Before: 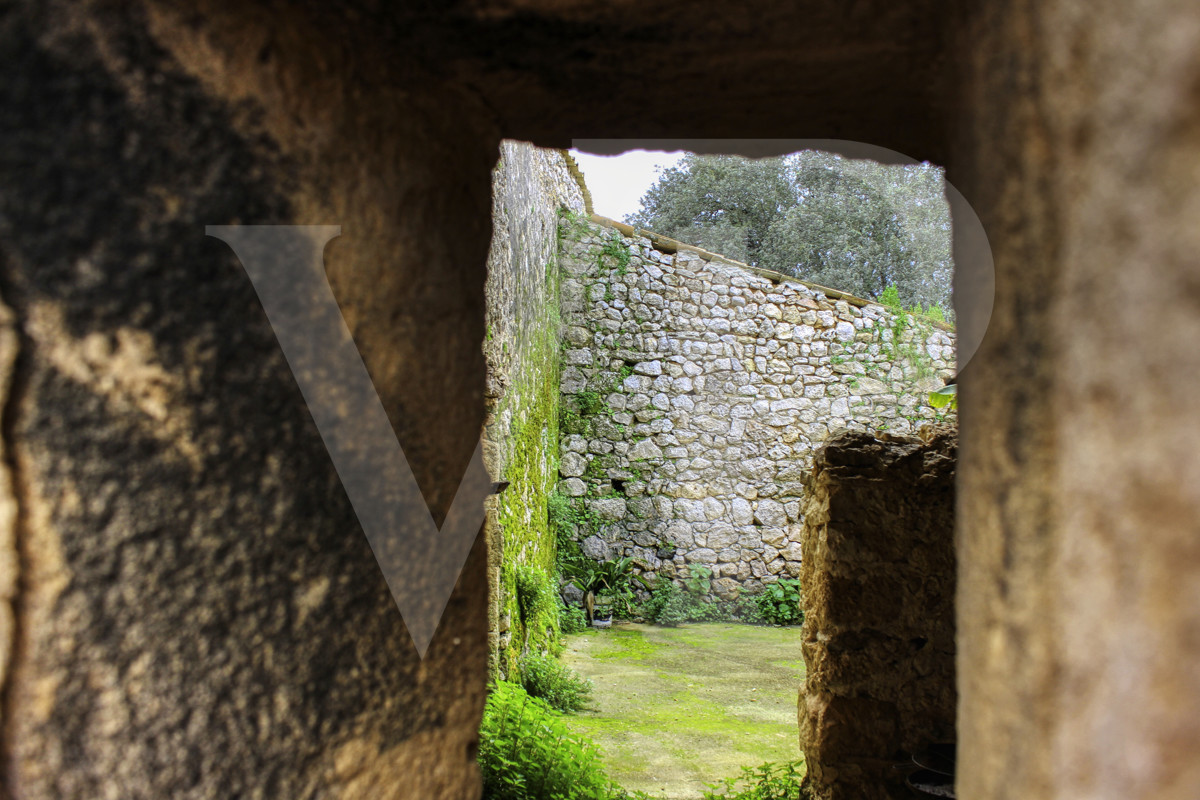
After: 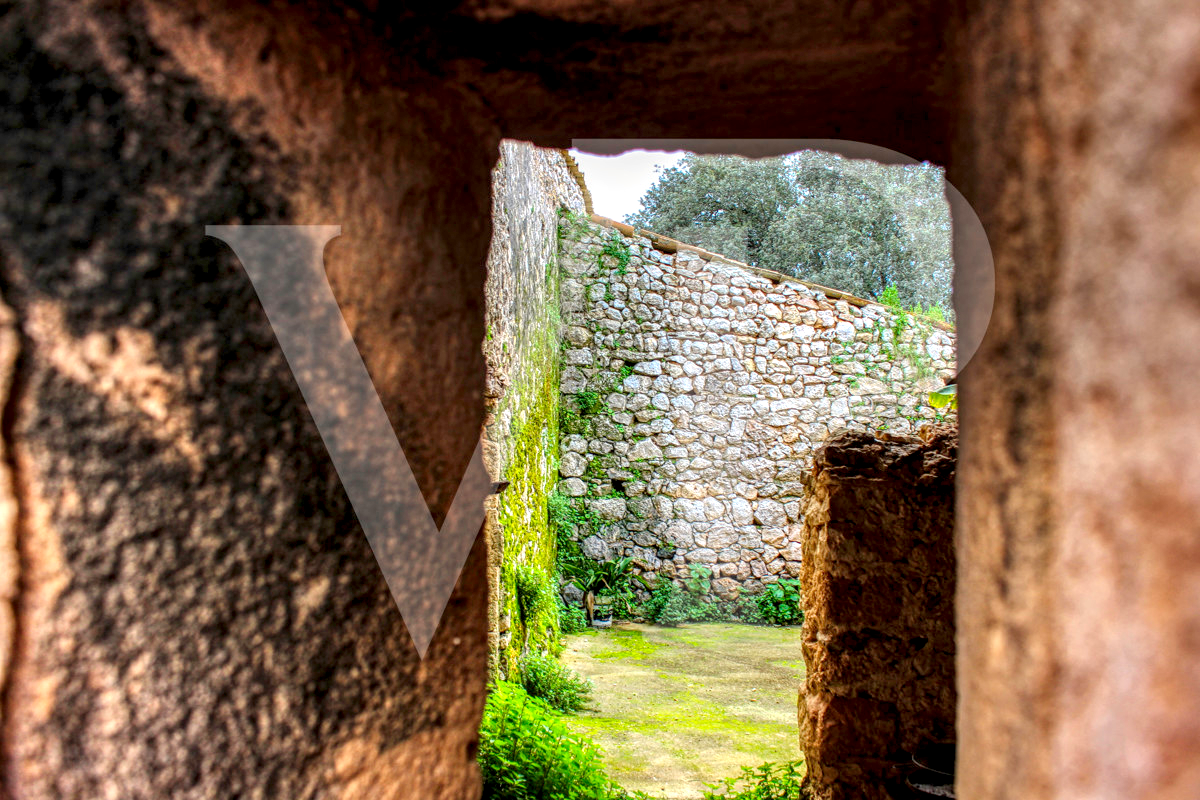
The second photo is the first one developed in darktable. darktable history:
exposure: black level correction 0.001, compensate highlight preservation false
local contrast: detail 160%
